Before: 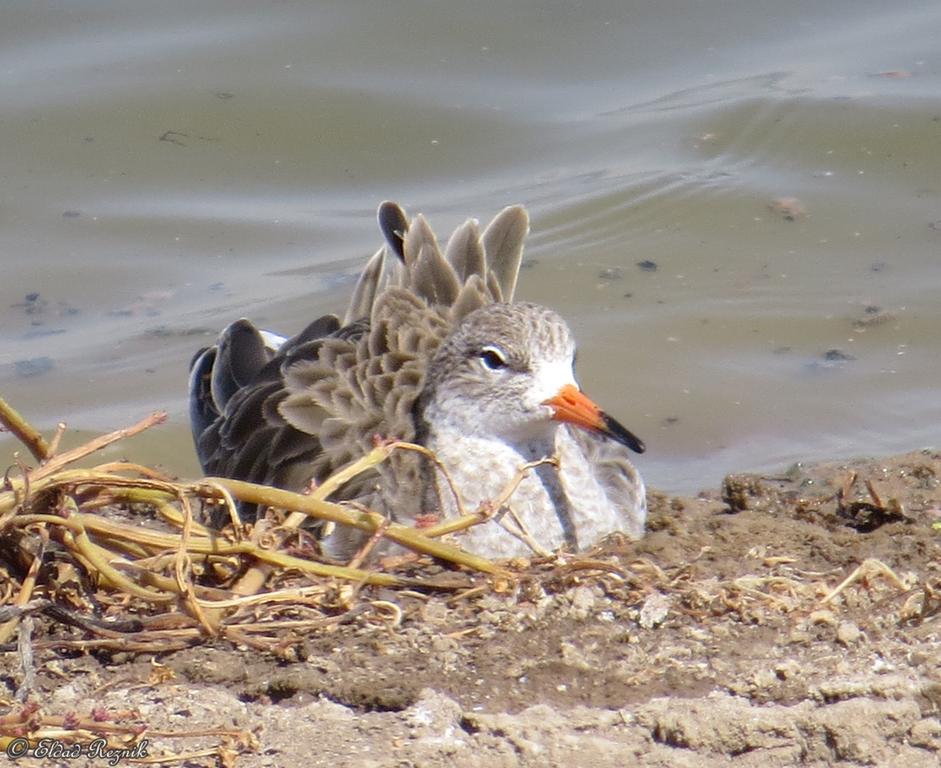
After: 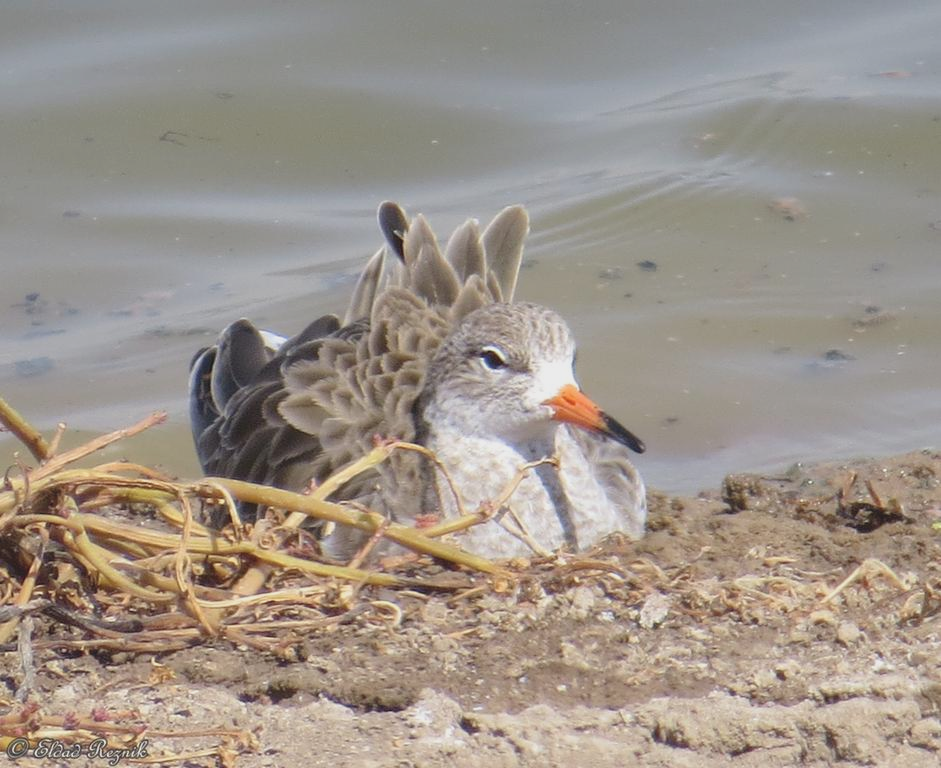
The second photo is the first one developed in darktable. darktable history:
contrast brightness saturation: contrast -0.15, brightness 0.05, saturation -0.12
